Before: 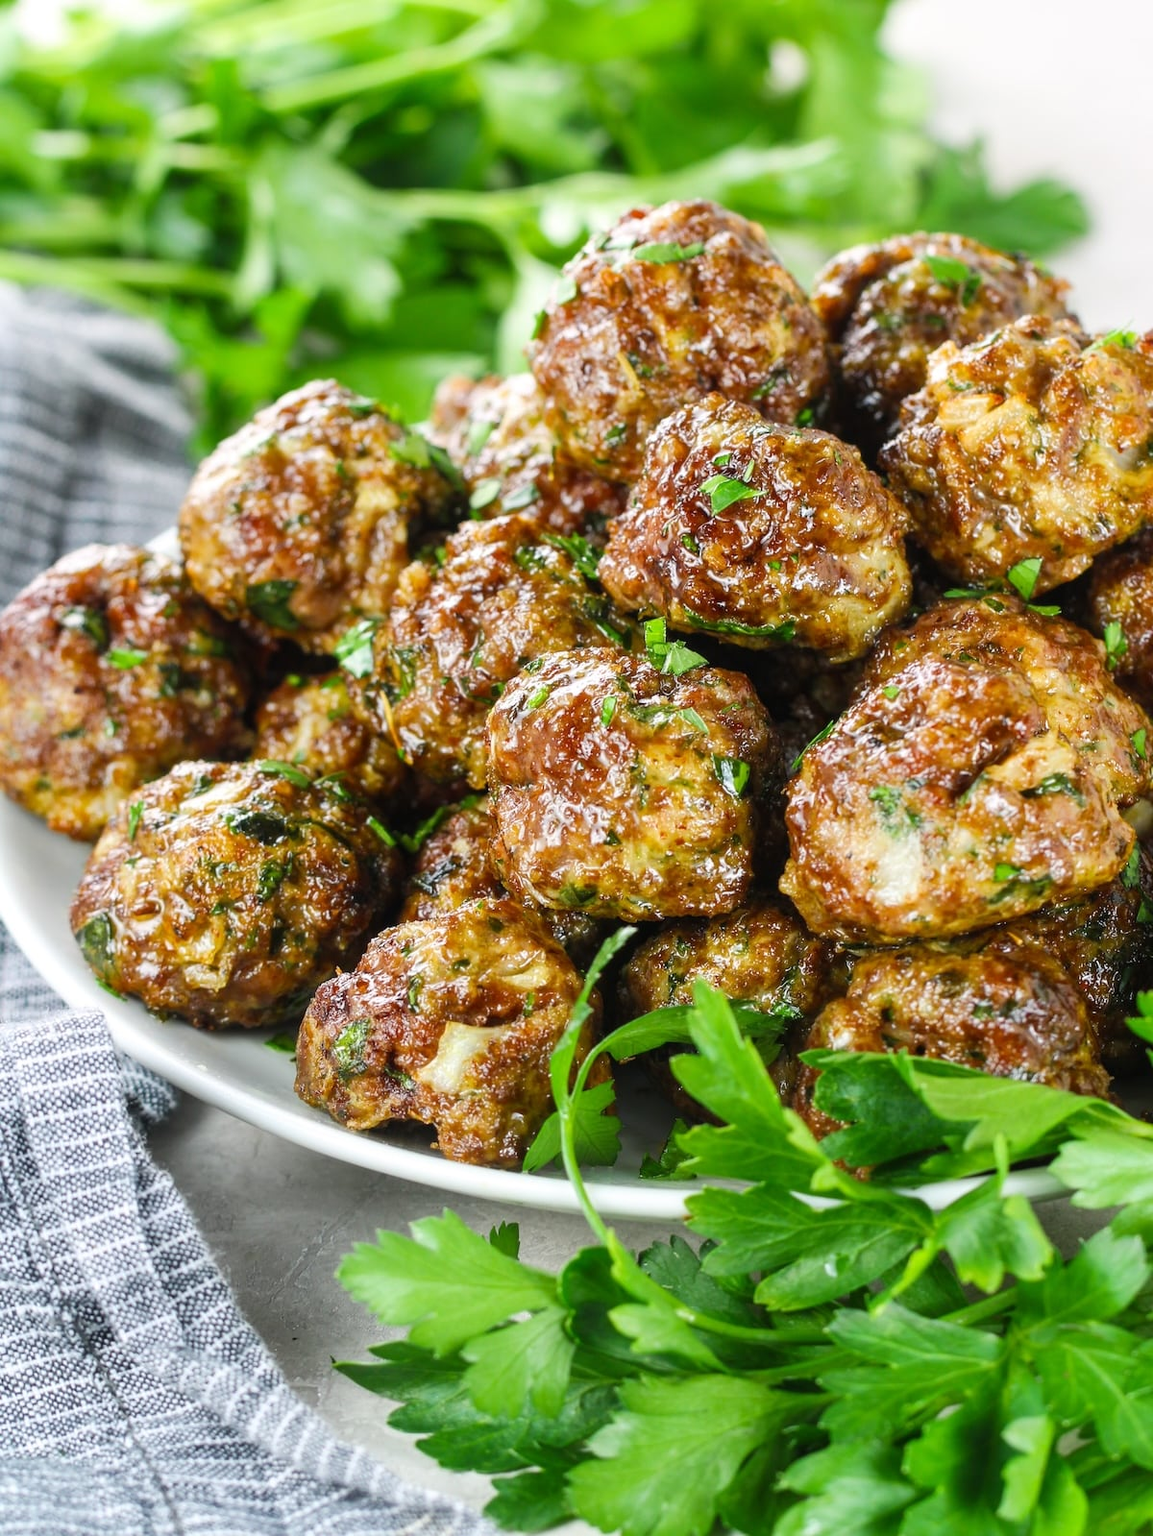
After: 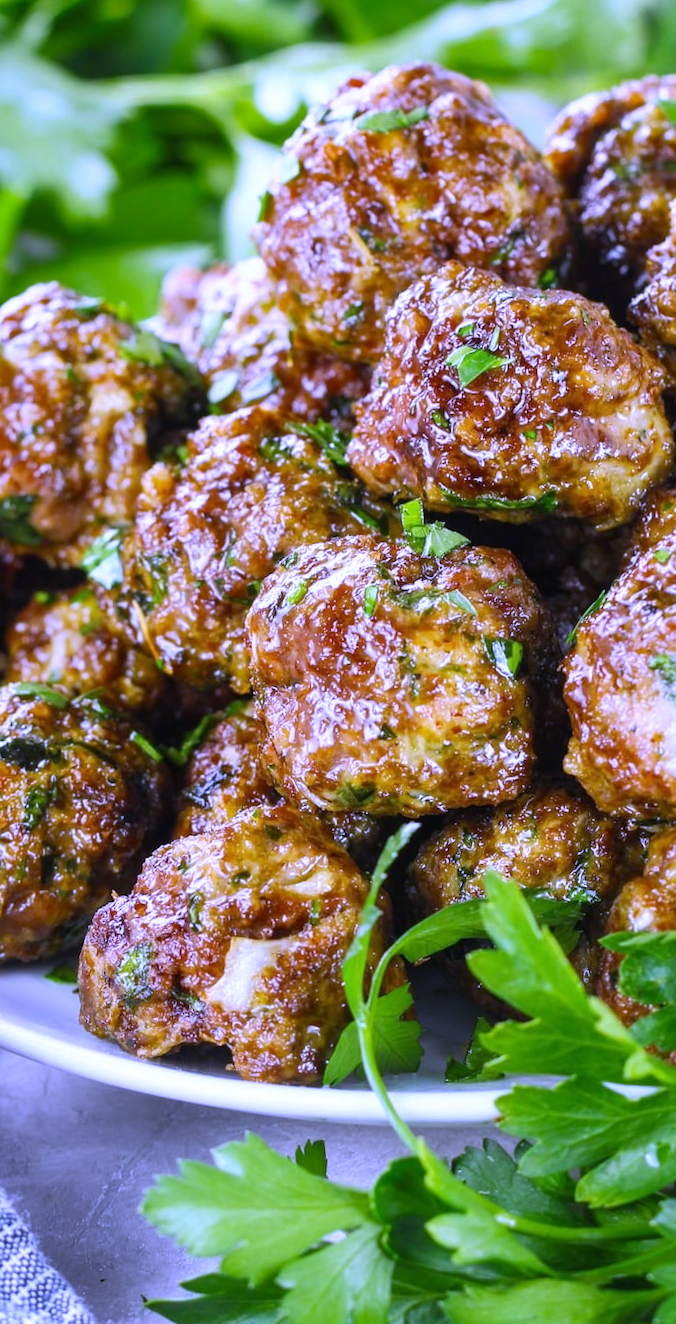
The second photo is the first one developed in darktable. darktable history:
crop: left 21.496%, right 22.254%
rotate and perspective: rotation -5°, crop left 0.05, crop right 0.952, crop top 0.11, crop bottom 0.89
white balance: red 0.98, blue 1.61
shadows and highlights: radius 133.83, soften with gaussian
